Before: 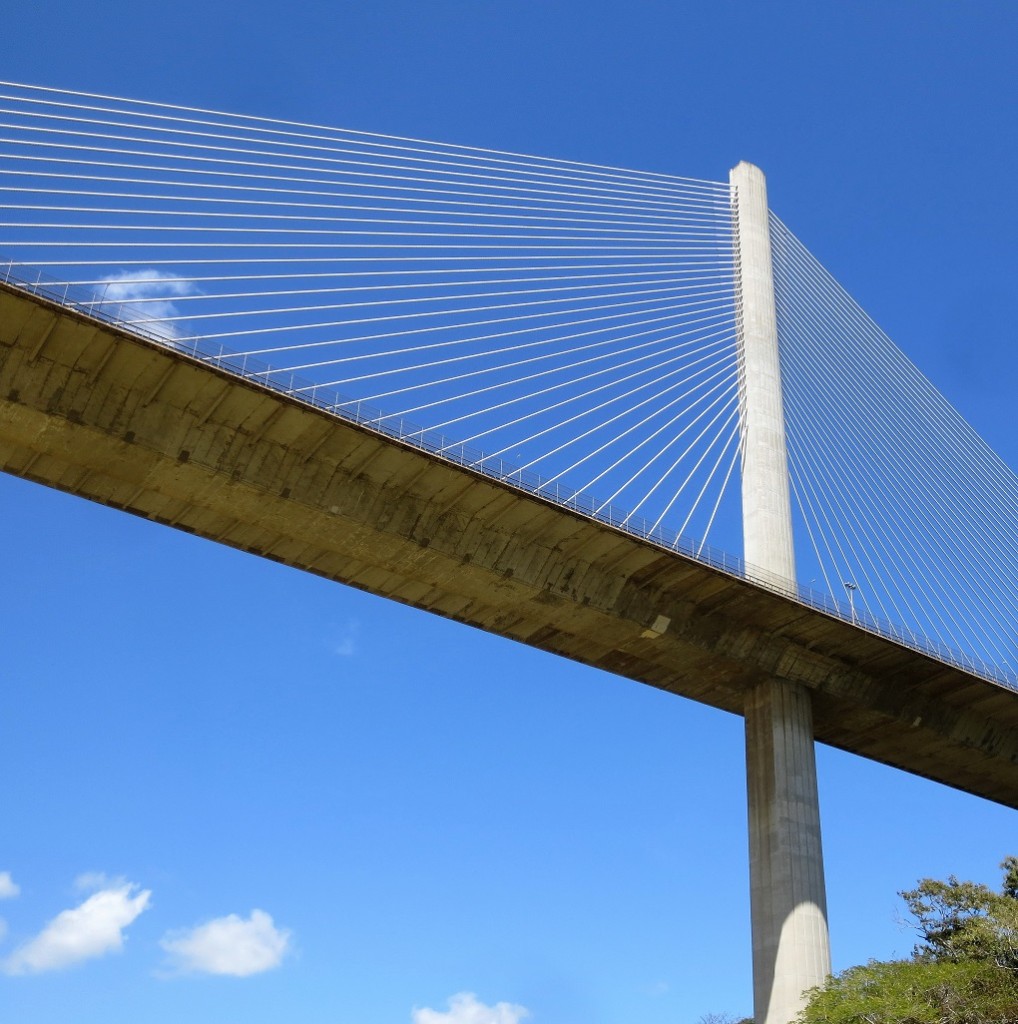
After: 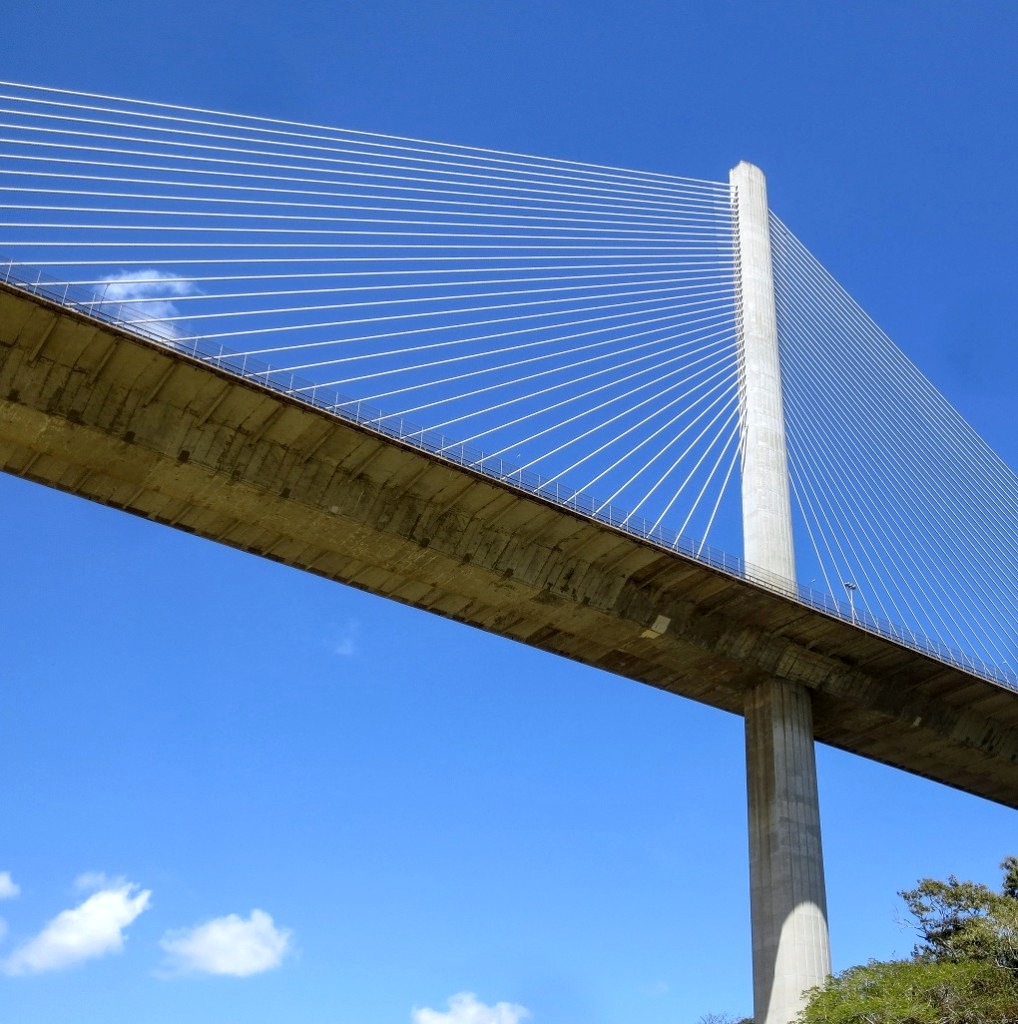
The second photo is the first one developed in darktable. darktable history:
white balance: red 0.98, blue 1.034
local contrast: on, module defaults
